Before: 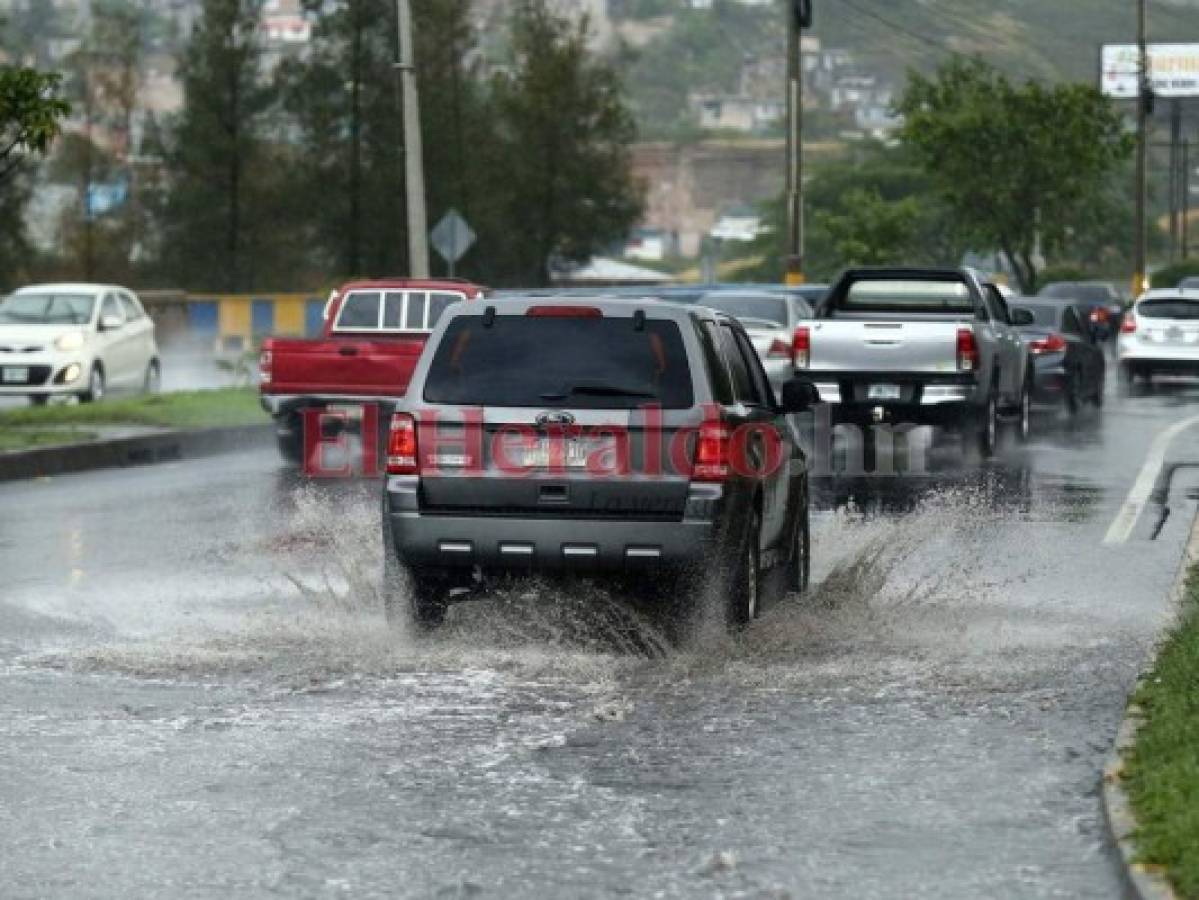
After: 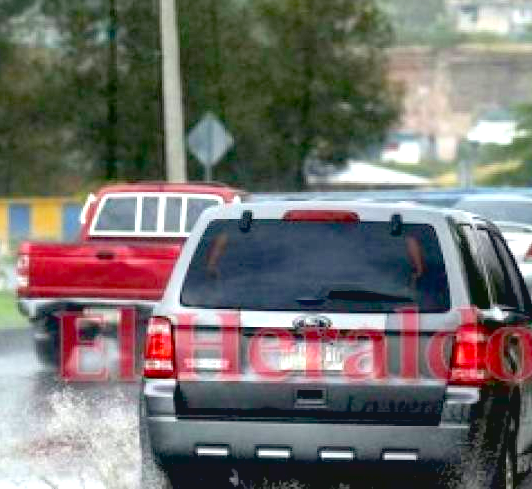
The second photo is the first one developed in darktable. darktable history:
contrast brightness saturation: contrast -0.095, brightness 0.04, saturation 0.078
exposure: black level correction 0.011, exposure 1.082 EV, compensate highlight preservation false
crop: left 20.311%, top 10.771%, right 35.241%, bottom 34.812%
local contrast: mode bilateral grid, contrast 11, coarseness 25, detail 115%, midtone range 0.2
